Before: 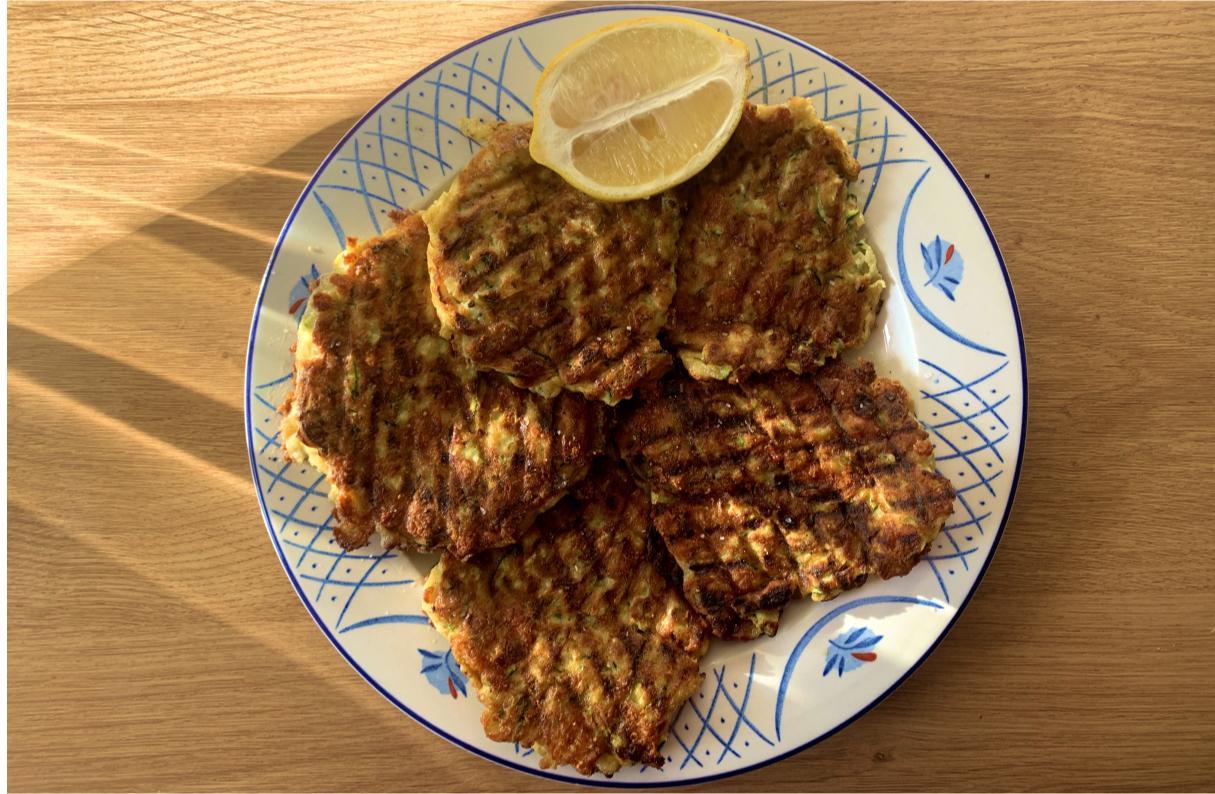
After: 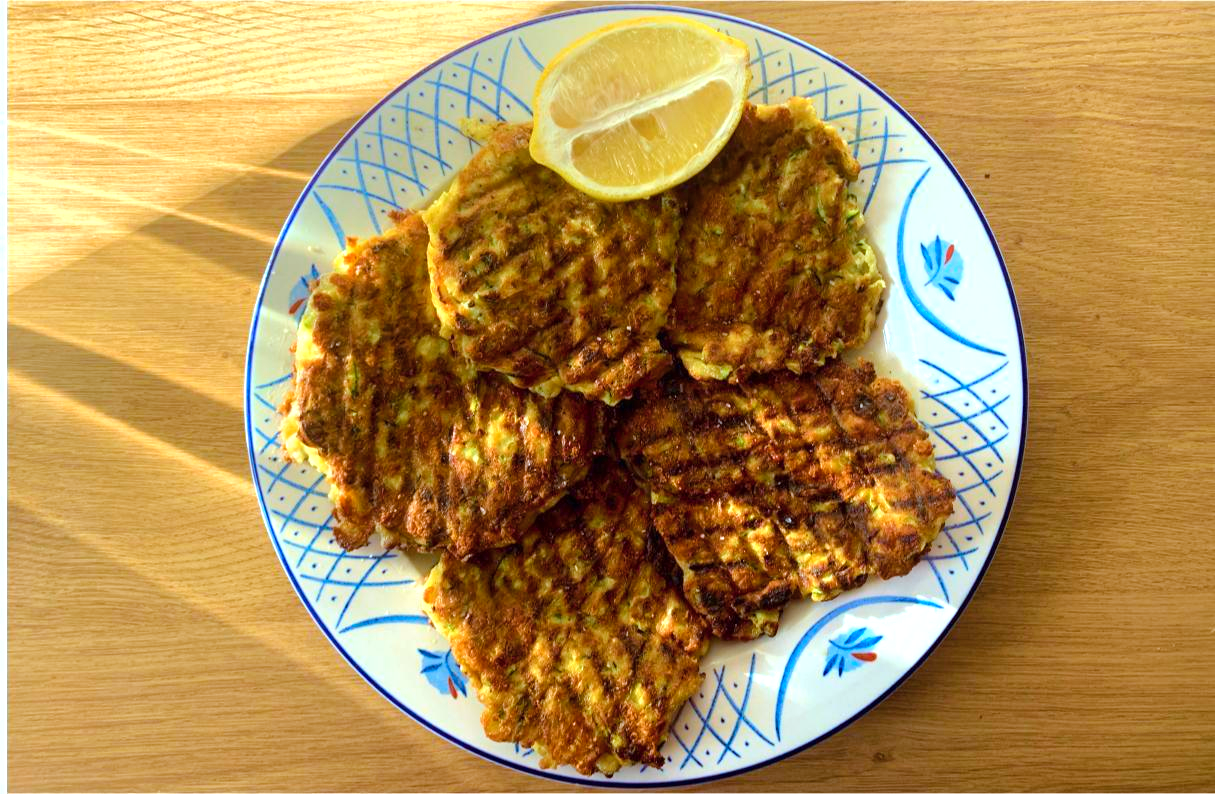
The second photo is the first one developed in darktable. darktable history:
color balance rgb: perceptual saturation grading › global saturation 25%, perceptual brilliance grading › mid-tones 10%, perceptual brilliance grading › shadows 15%, global vibrance 20%
tone equalizer: on, module defaults
exposure: black level correction 0, exposure 0.5 EV, compensate exposure bias true, compensate highlight preservation false
color correction: highlights a* -10.69, highlights b* -19.19
